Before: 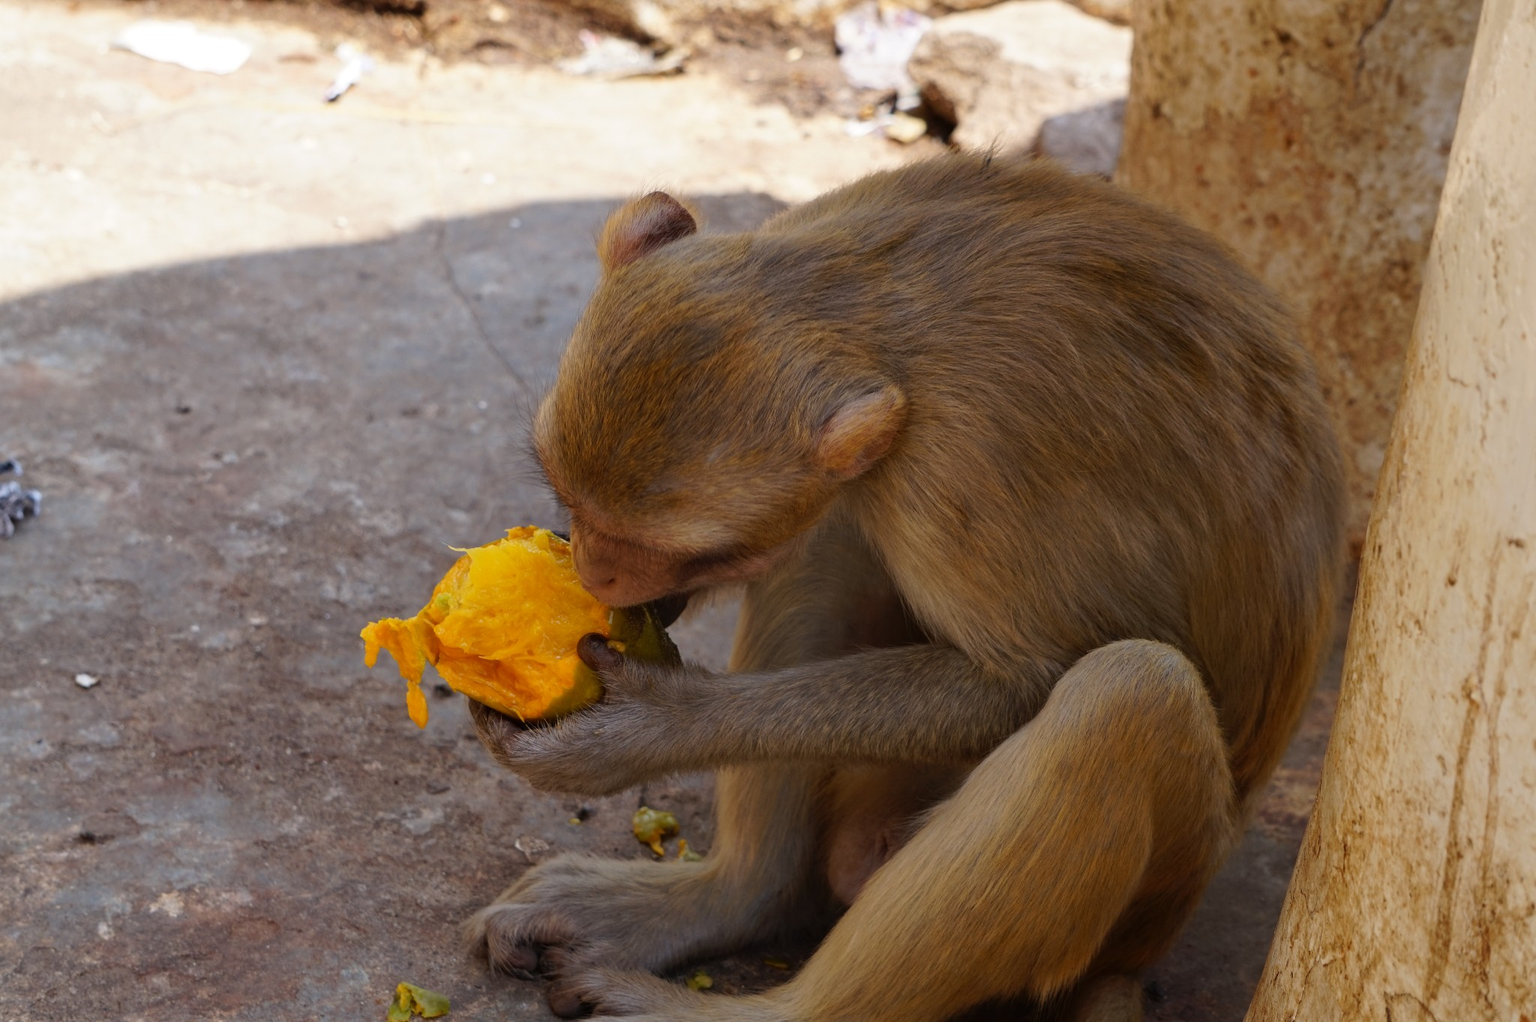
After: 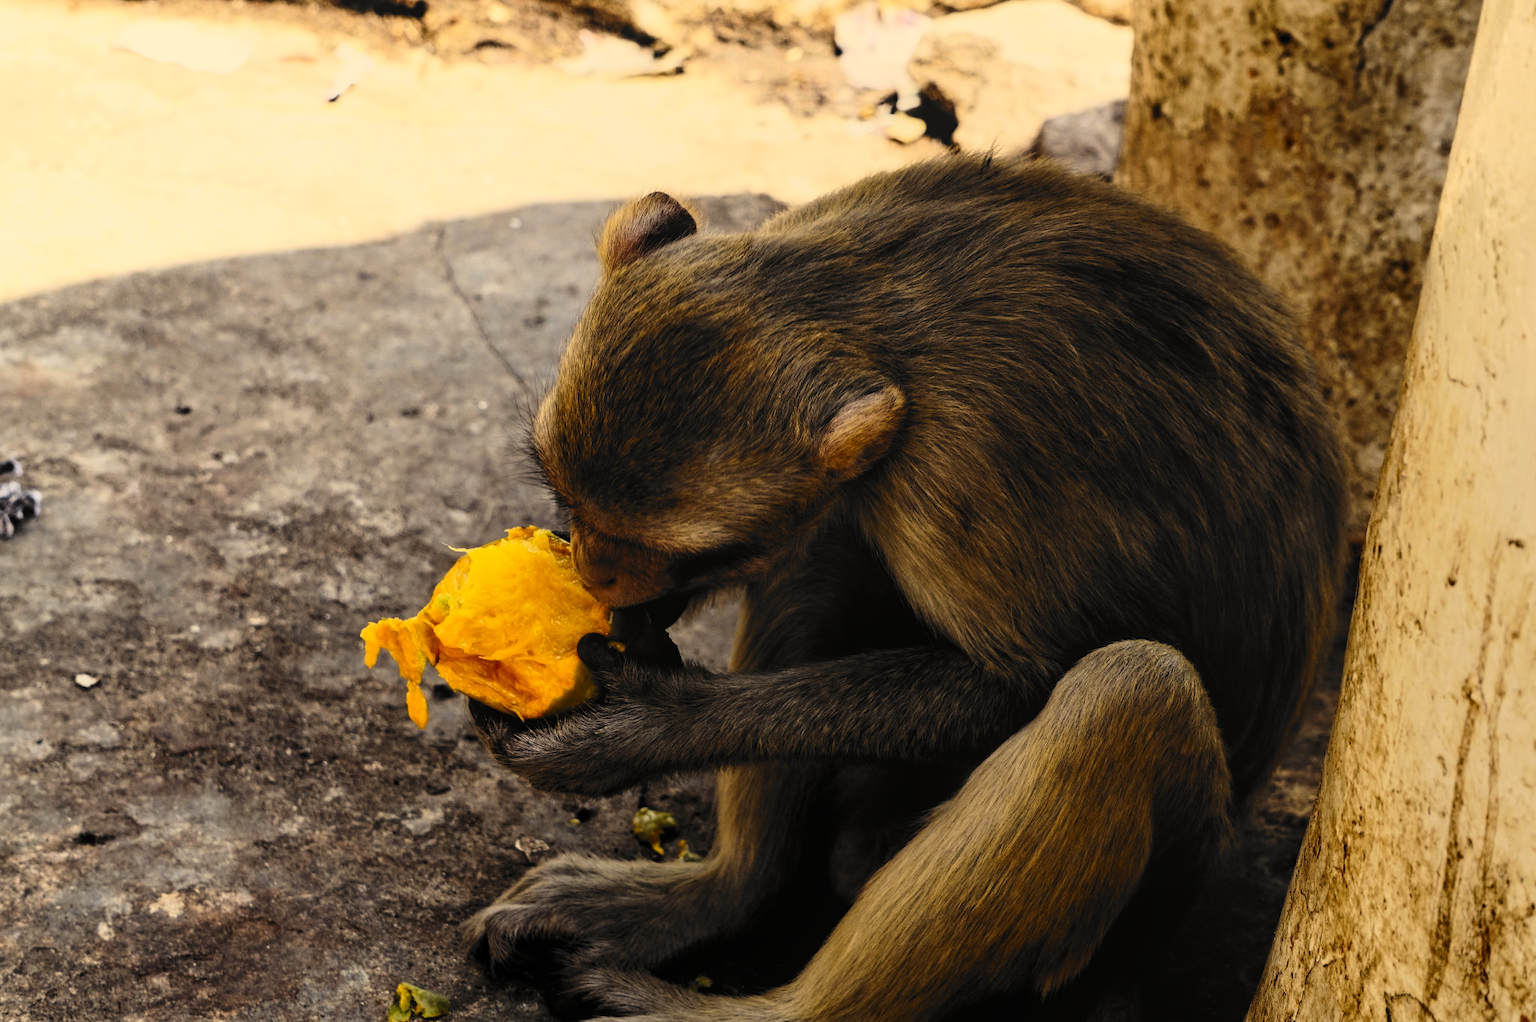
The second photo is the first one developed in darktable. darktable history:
filmic rgb: black relative exposure -5.01 EV, white relative exposure 3.56 EV, threshold 5.98 EV, hardness 3.17, contrast 1.496, highlights saturation mix -48.91%, color science v6 (2022), enable highlight reconstruction true
local contrast: detail 109%
contrast brightness saturation: contrast 0.299
color correction: highlights a* 2.65, highlights b* 22.75
